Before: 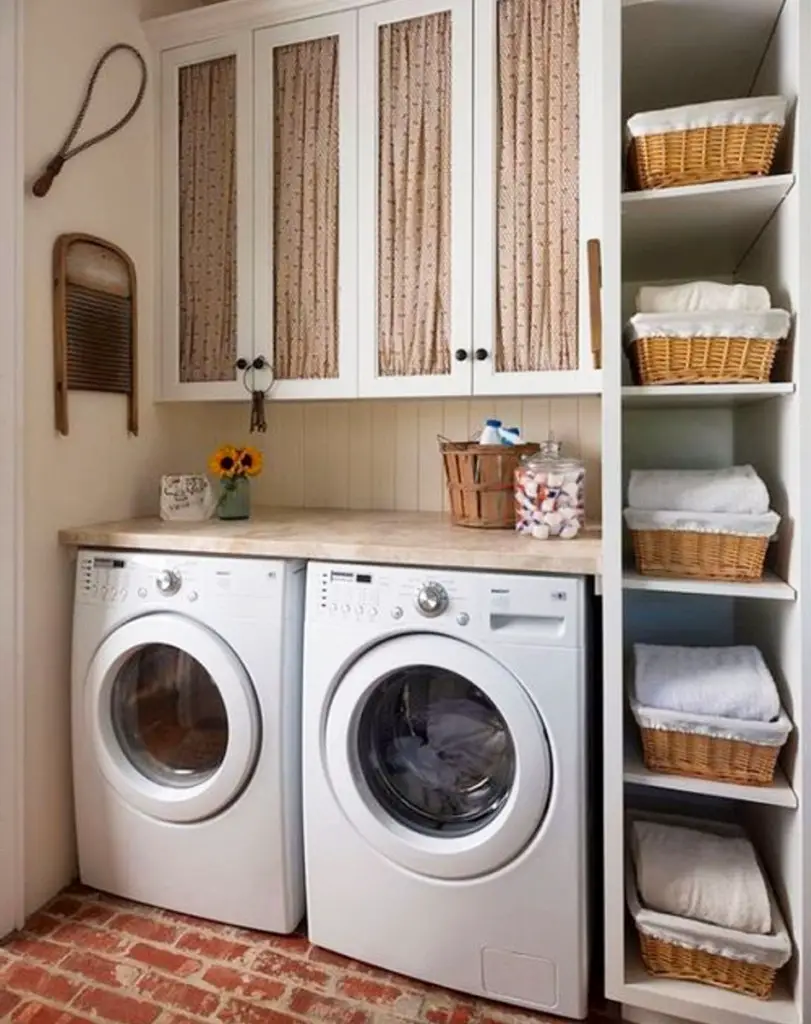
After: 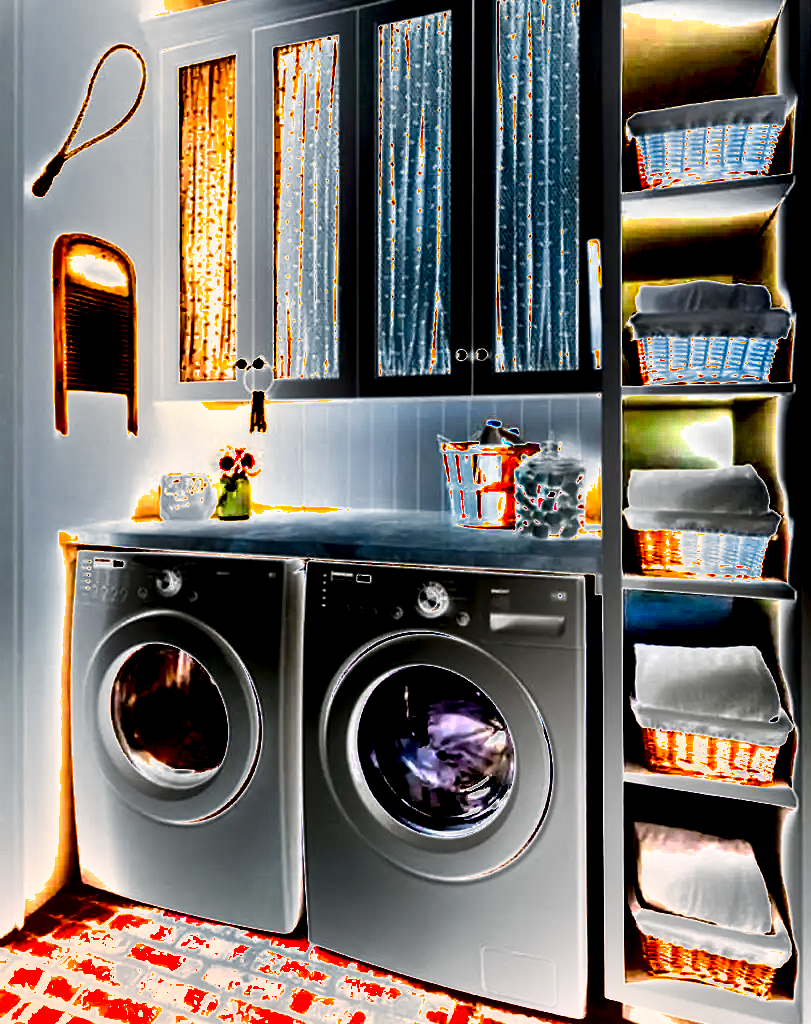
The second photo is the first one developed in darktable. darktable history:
color balance rgb: perceptual saturation grading › global saturation 31.324%, global vibrance 9.859%
exposure: black level correction 0.001, exposure 1.996 EV, compensate highlight preservation false
shadows and highlights: soften with gaussian
tone equalizer: -8 EV -1.08 EV, -7 EV -1.01 EV, -6 EV -0.876 EV, -5 EV -0.553 EV, -3 EV 0.586 EV, -2 EV 0.851 EV, -1 EV 0.987 EV, +0 EV 1.08 EV
